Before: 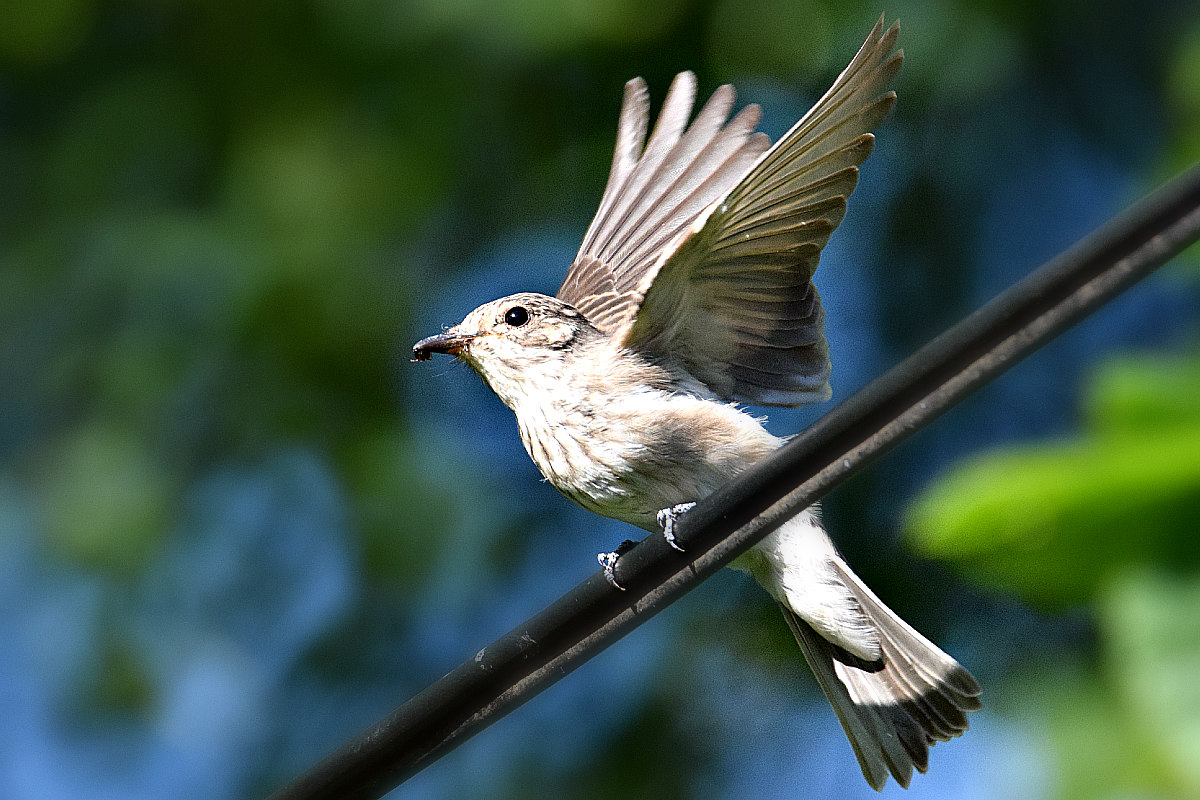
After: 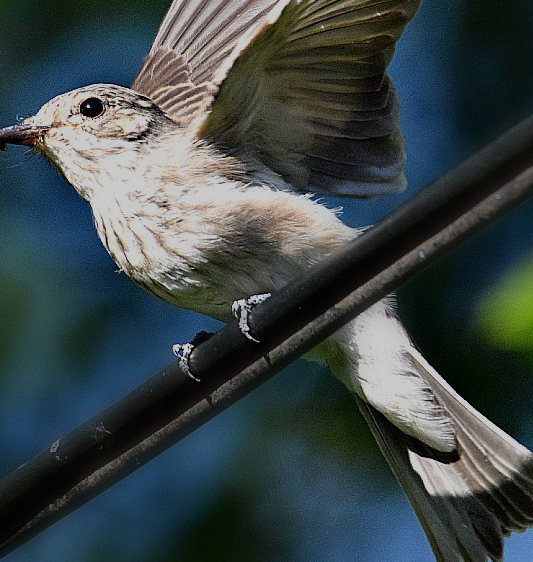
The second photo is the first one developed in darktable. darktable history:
crop: left 35.432%, top 26.233%, right 20.145%, bottom 3.432%
white balance: red 1, blue 1
exposure: black level correction 0, exposure -0.766 EV, compensate highlight preservation false
